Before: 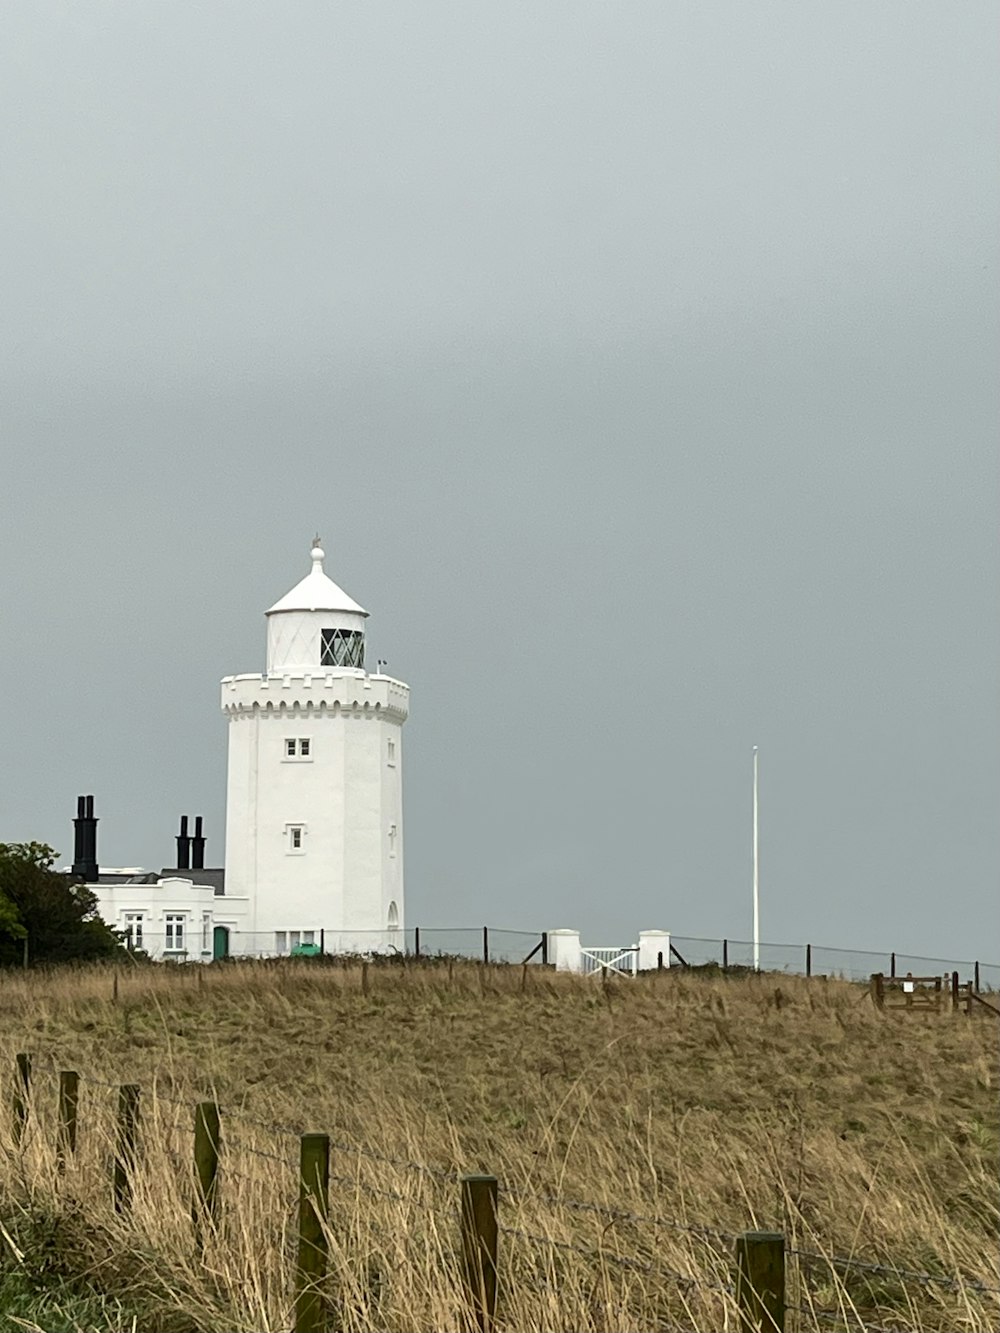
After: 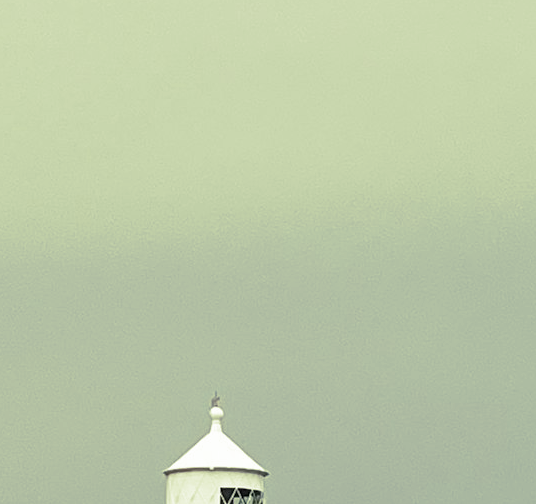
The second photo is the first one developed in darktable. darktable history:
crop: left 10.121%, top 10.631%, right 36.218%, bottom 51.526%
split-toning: shadows › hue 290.82°, shadows › saturation 0.34, highlights › saturation 0.38, balance 0, compress 50%
